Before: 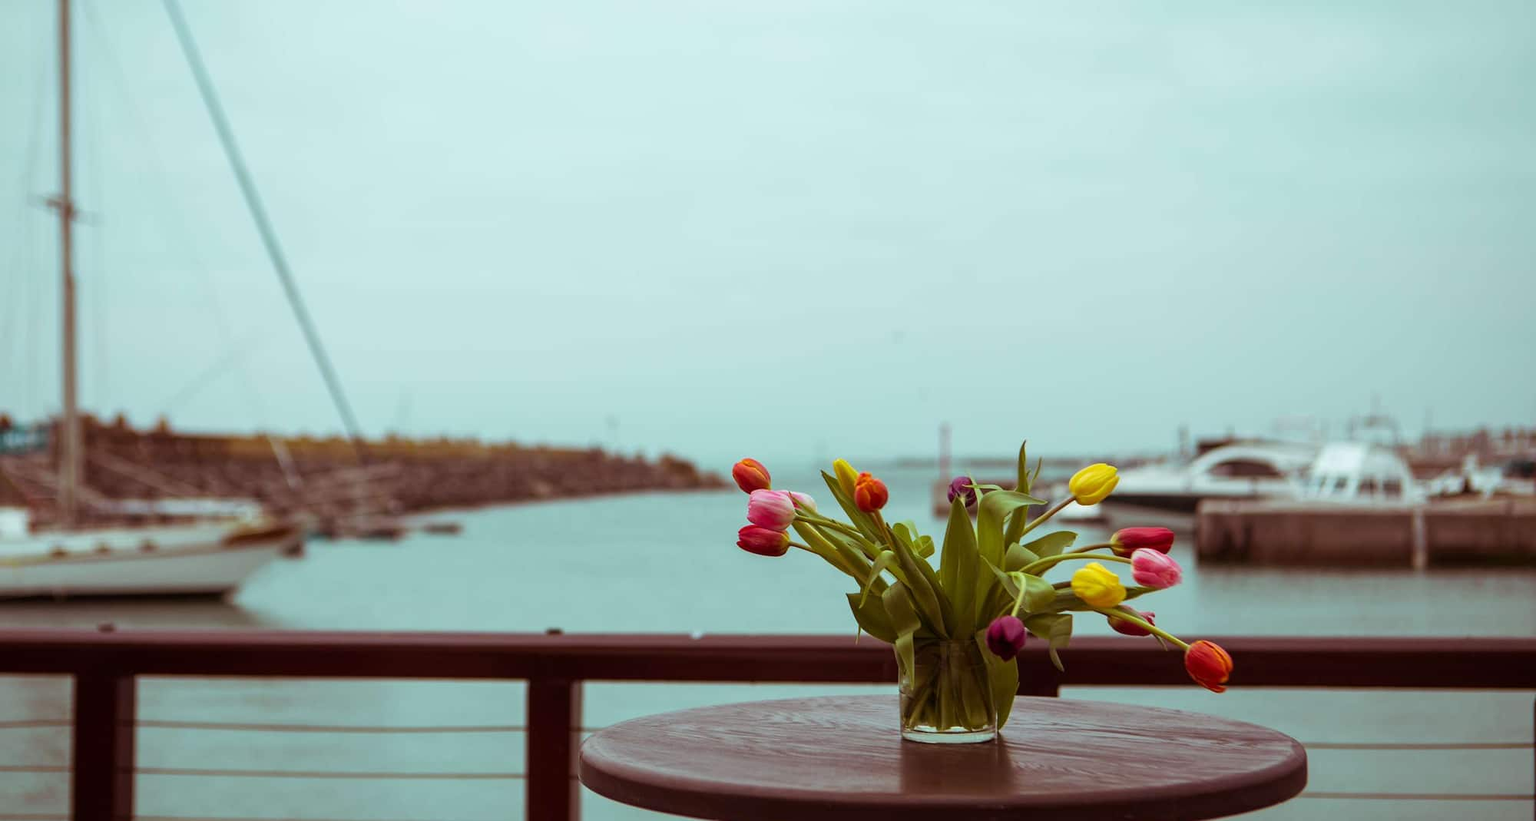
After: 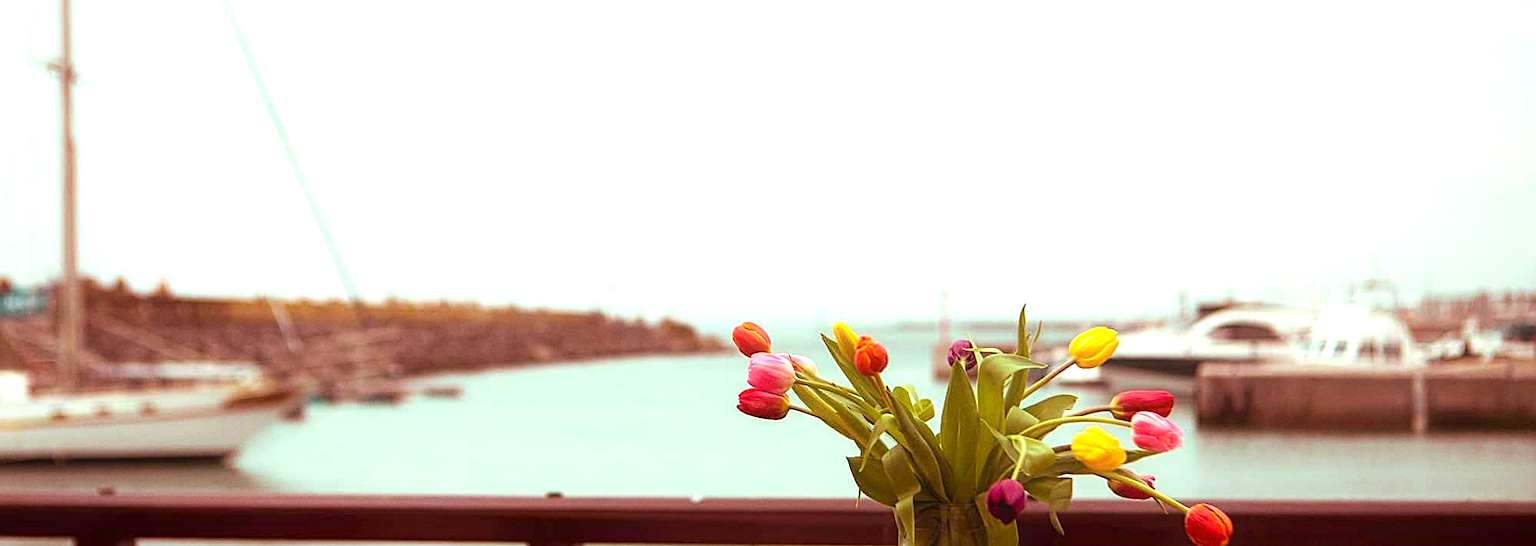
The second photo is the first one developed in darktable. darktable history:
exposure: black level correction 0.001, exposure 0.955 EV, compensate exposure bias true, compensate highlight preservation false
crop: top 16.727%, bottom 16.727%
white balance: red 1.127, blue 0.943
contrast equalizer: y [[0.5, 0.496, 0.435, 0.435, 0.496, 0.5], [0.5 ×6], [0.5 ×6], [0 ×6], [0 ×6]]
sharpen: on, module defaults
grain: coarseness 0.09 ISO, strength 16.61%
